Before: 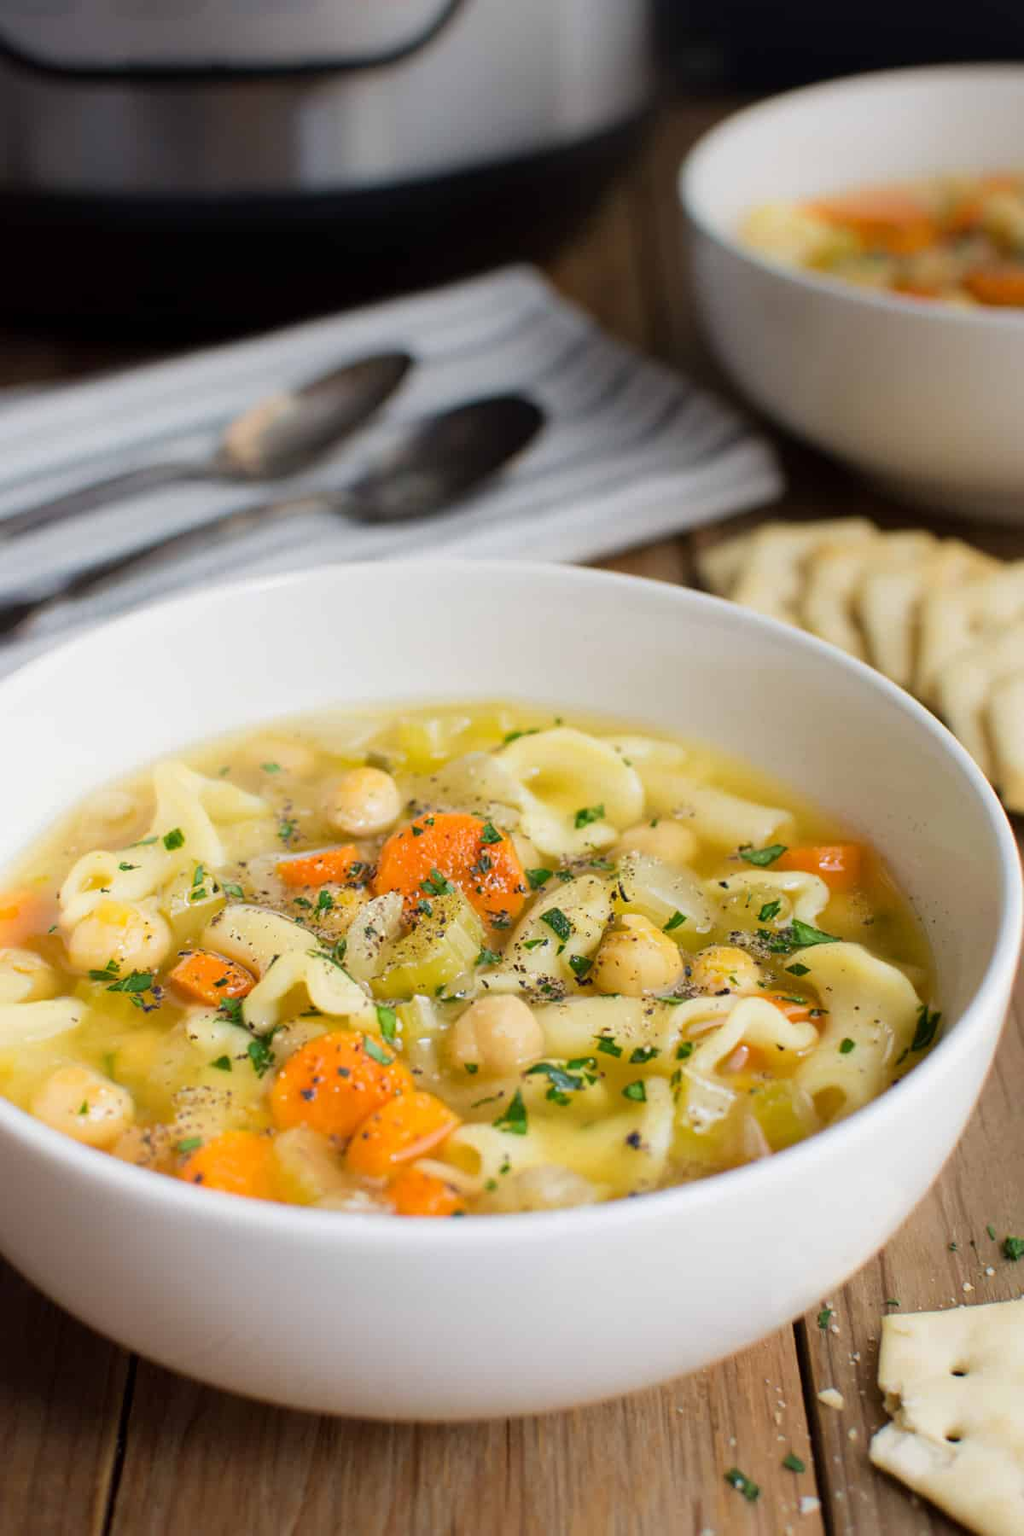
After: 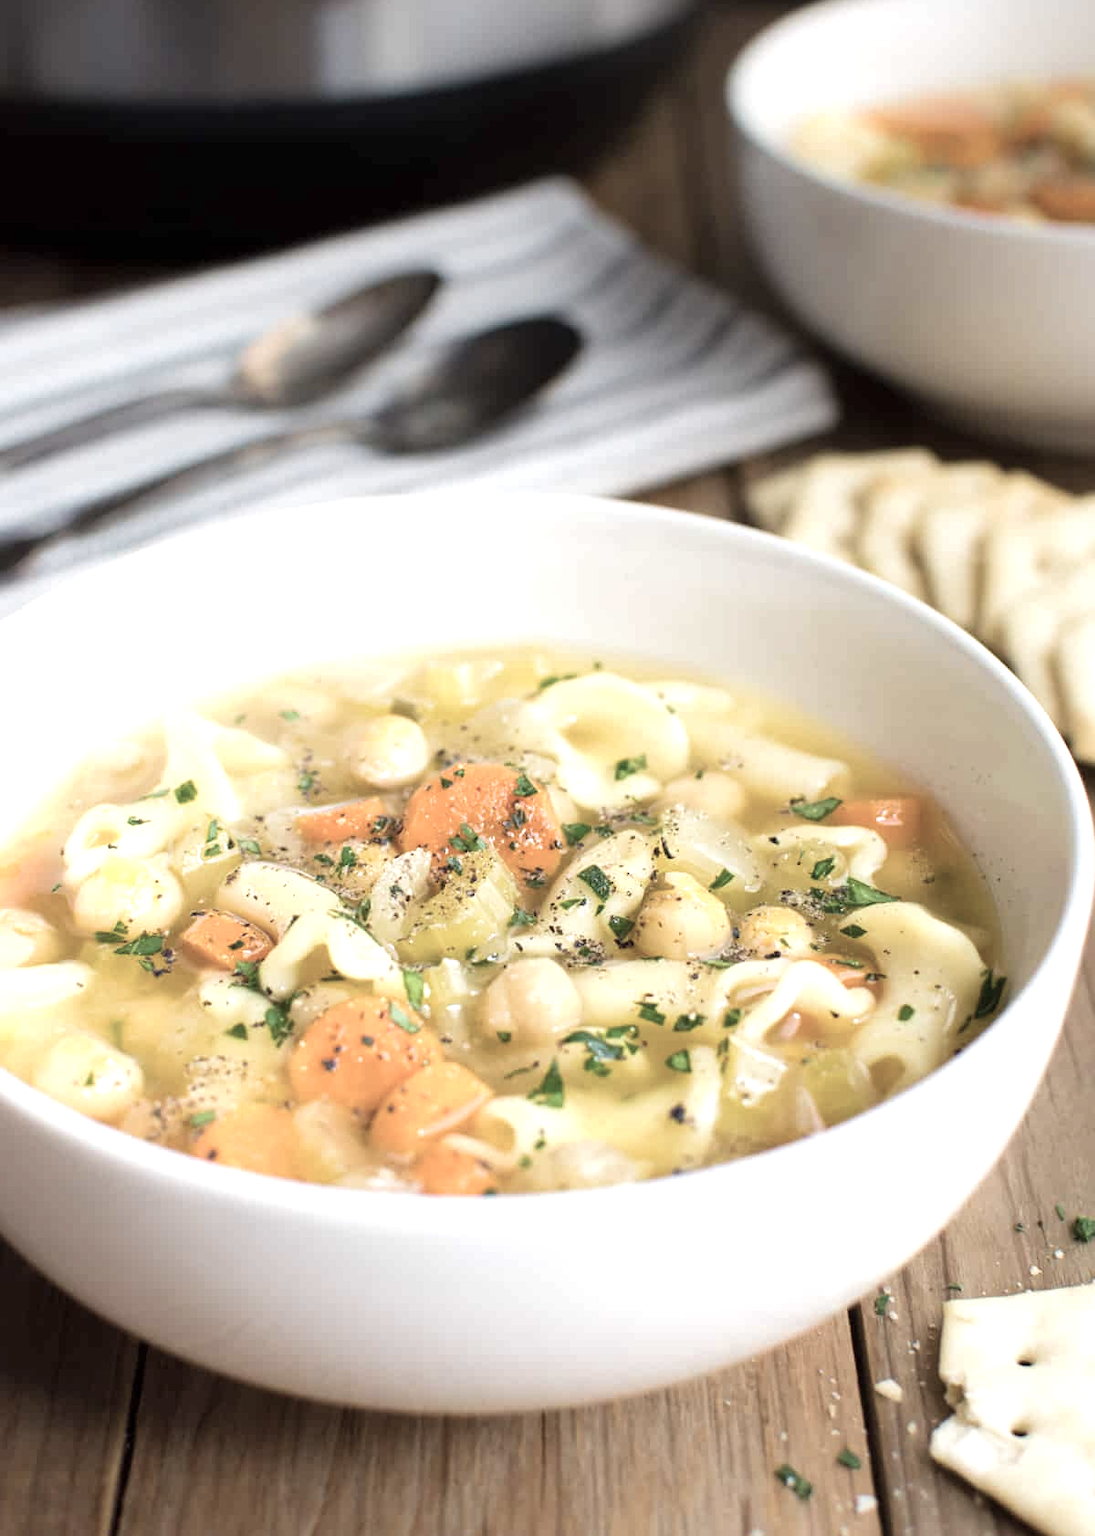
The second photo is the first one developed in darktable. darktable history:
color correction: highlights b* 0.023, saturation 0.496
exposure: exposure 0.666 EV, compensate highlight preservation false
crop and rotate: top 6.499%
velvia: strength 24.44%
